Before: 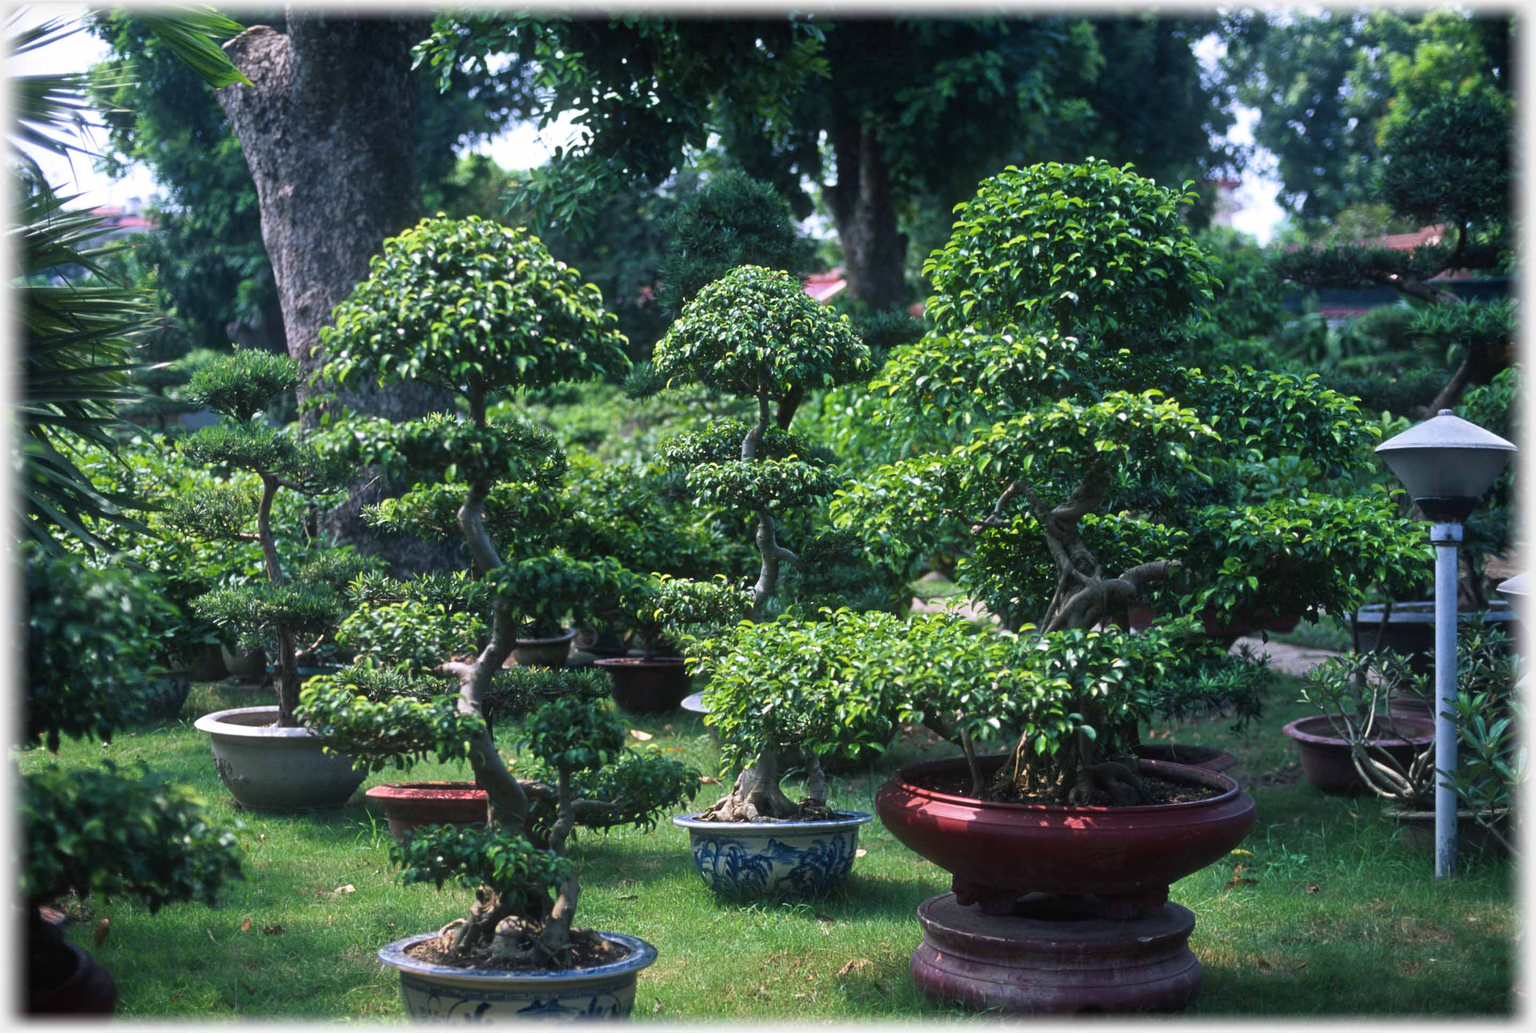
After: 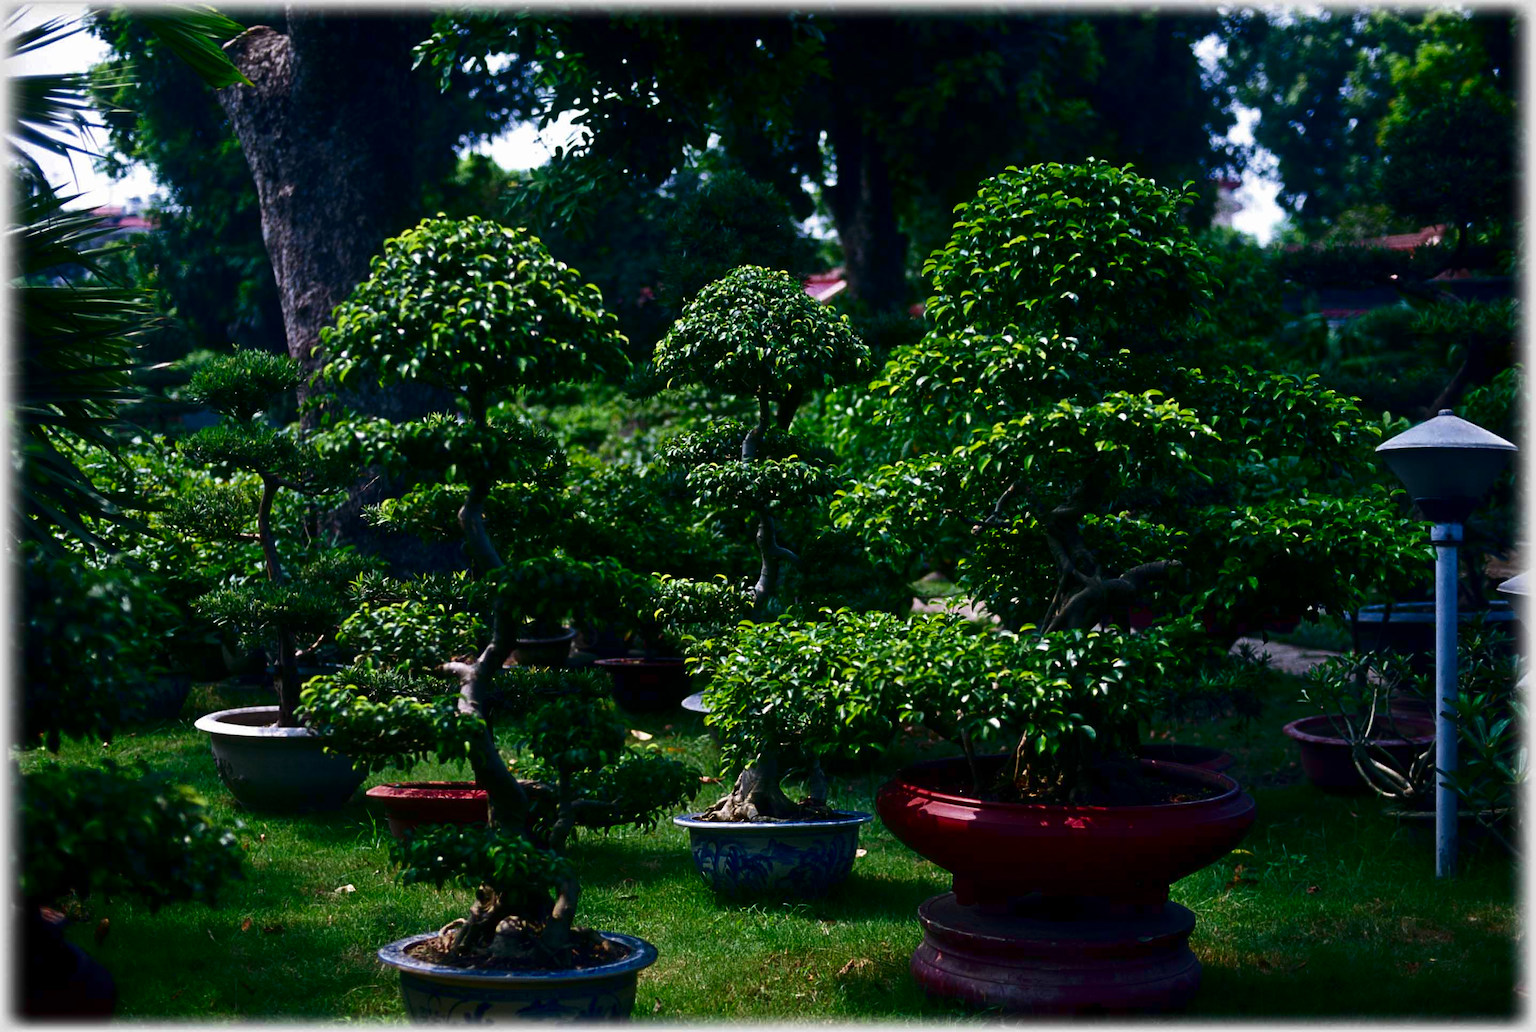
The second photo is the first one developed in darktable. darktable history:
contrast brightness saturation: contrast 0.088, brightness -0.582, saturation 0.174
